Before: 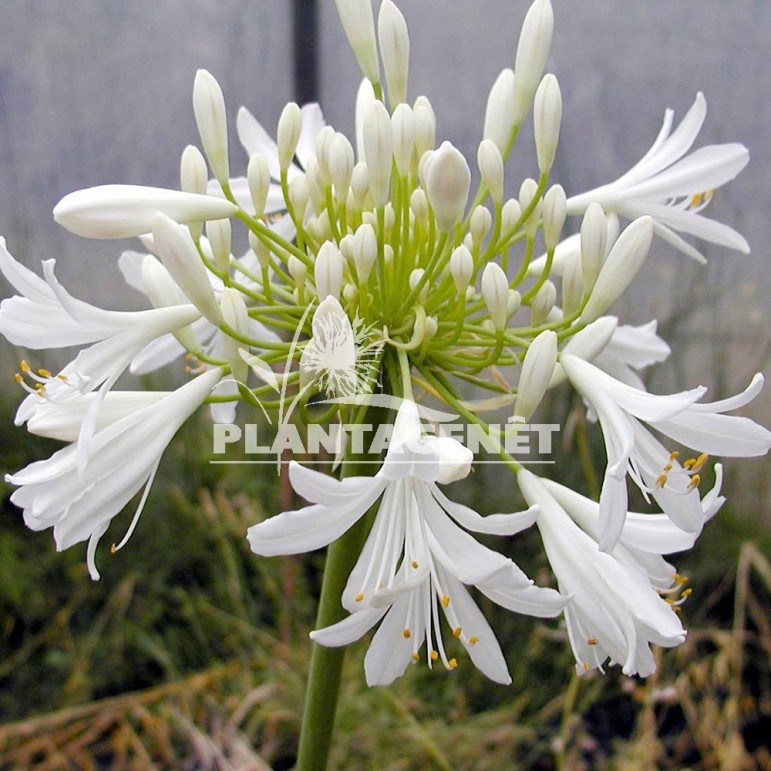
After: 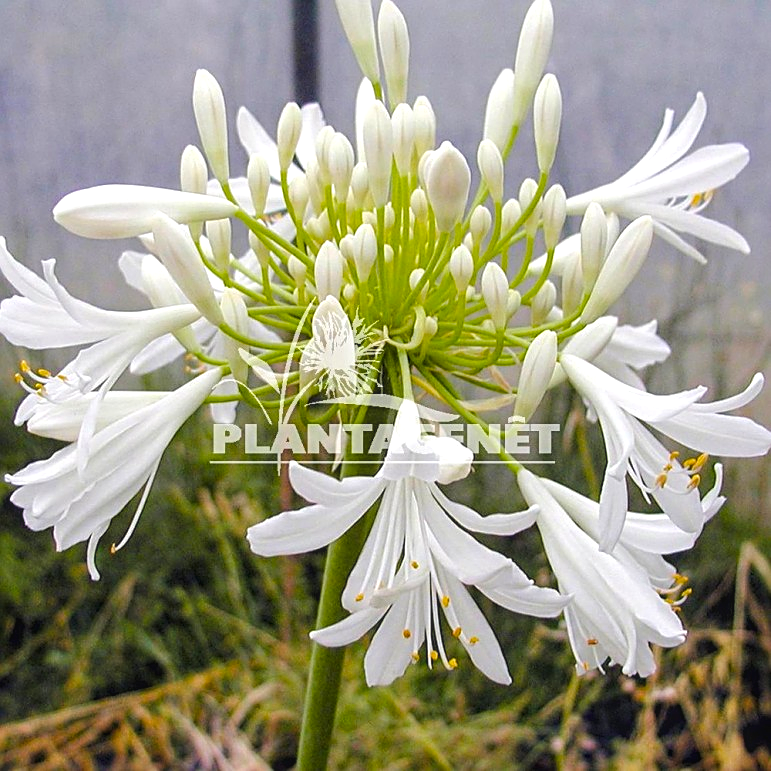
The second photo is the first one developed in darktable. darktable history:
exposure: exposure 0.125 EV, compensate exposure bias true, compensate highlight preservation false
sharpen: on, module defaults
local contrast: on, module defaults
color balance rgb: global offset › luminance 0.469%, linear chroma grading › global chroma 9.726%, perceptual saturation grading › global saturation 0.553%, perceptual saturation grading › mid-tones 11.1%, perceptual brilliance grading › mid-tones 9.195%, perceptual brilliance grading › shadows 15.296%, global vibrance 20%
